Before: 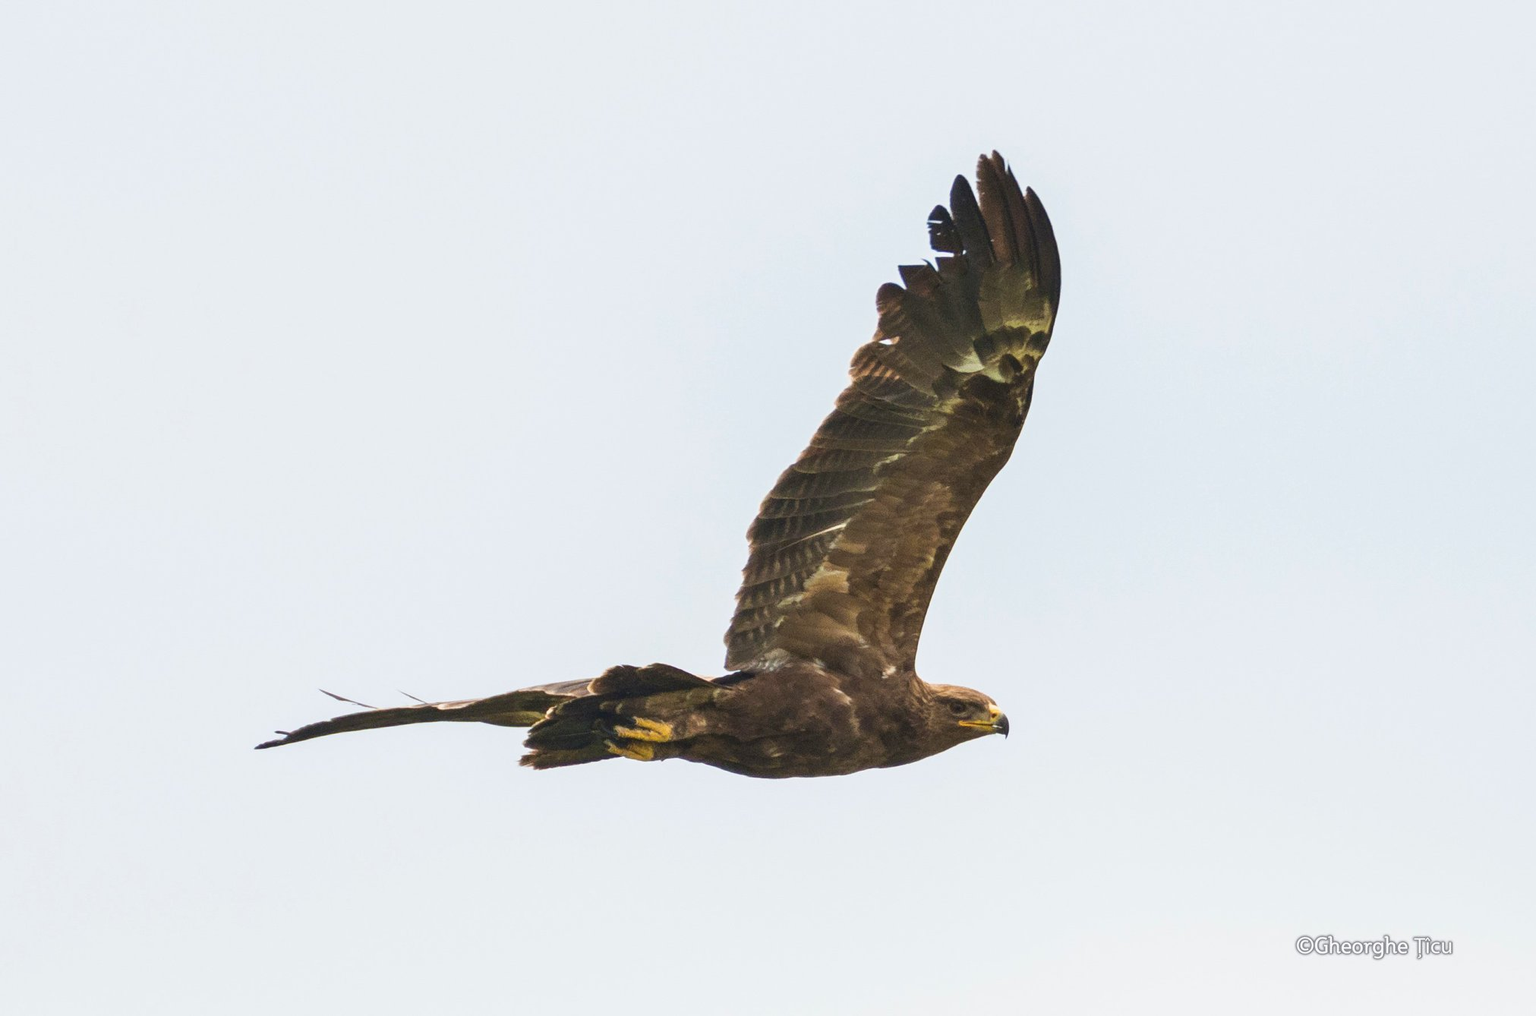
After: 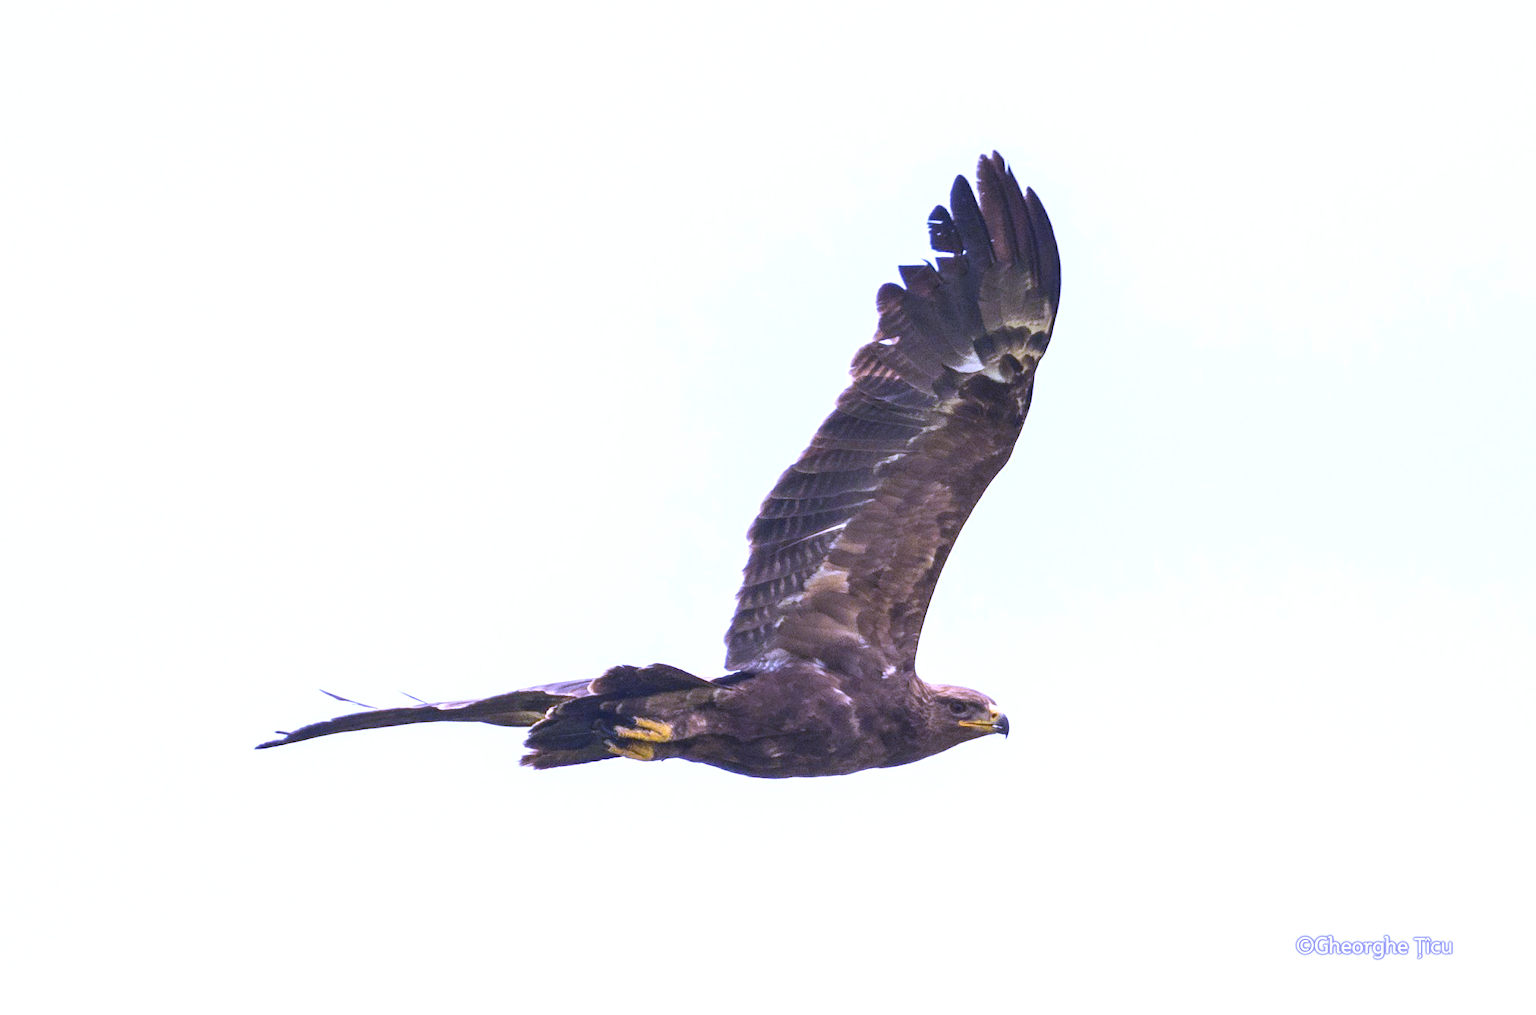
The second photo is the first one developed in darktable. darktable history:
exposure: exposure 0.375 EV, compensate highlight preservation false
white balance: red 0.98, blue 1.61
